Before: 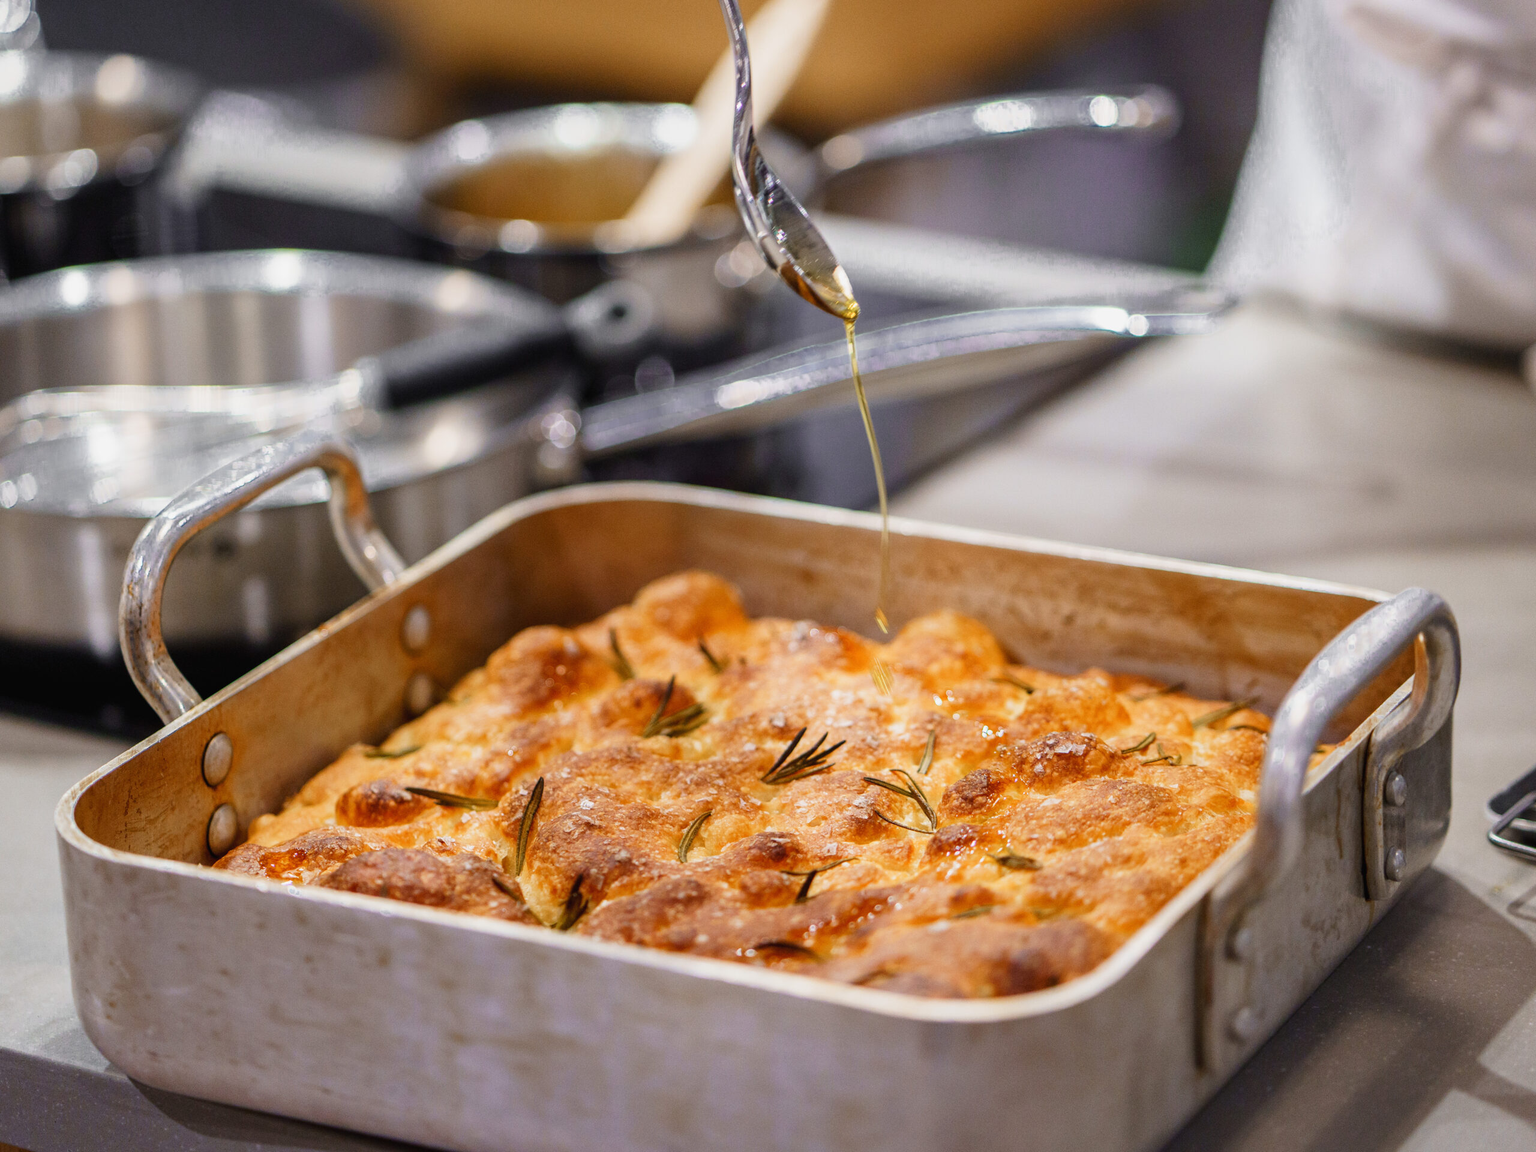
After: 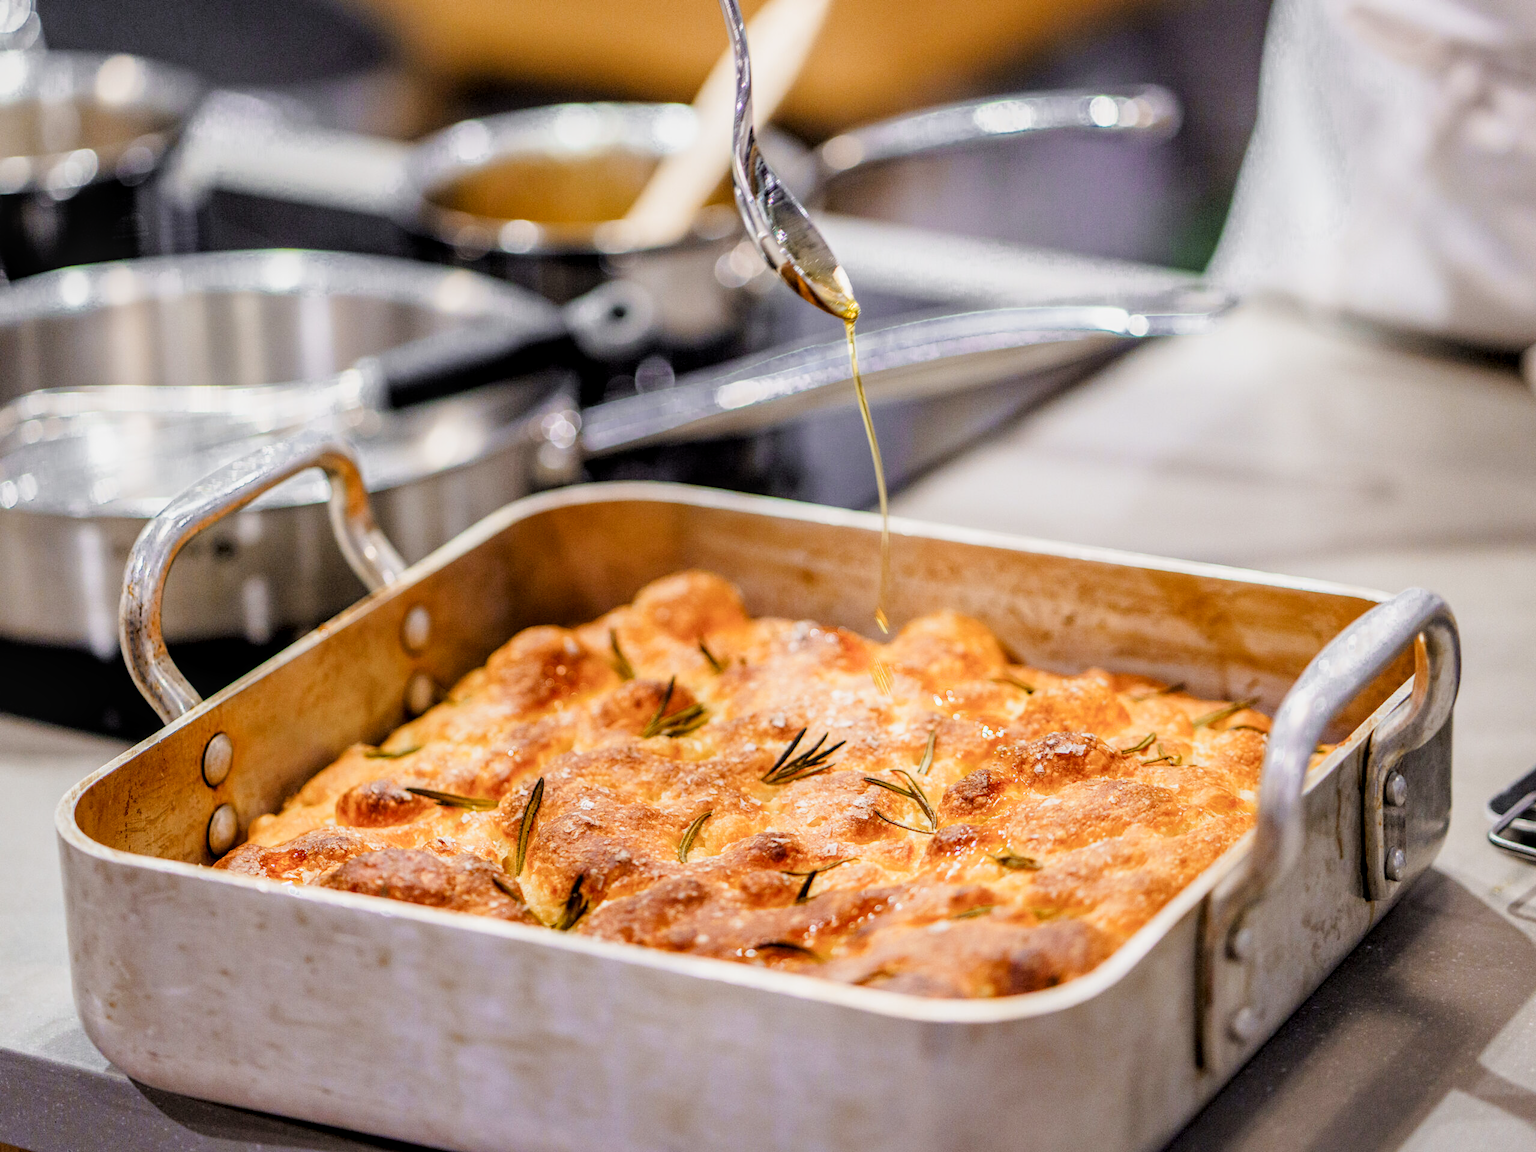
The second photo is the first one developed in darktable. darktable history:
filmic rgb: black relative exposure -5 EV, hardness 2.88, highlights saturation mix -30%
exposure: black level correction 0, exposure 0.7 EV, compensate highlight preservation false
color balance rgb: perceptual saturation grading › global saturation 10%
local contrast: on, module defaults
